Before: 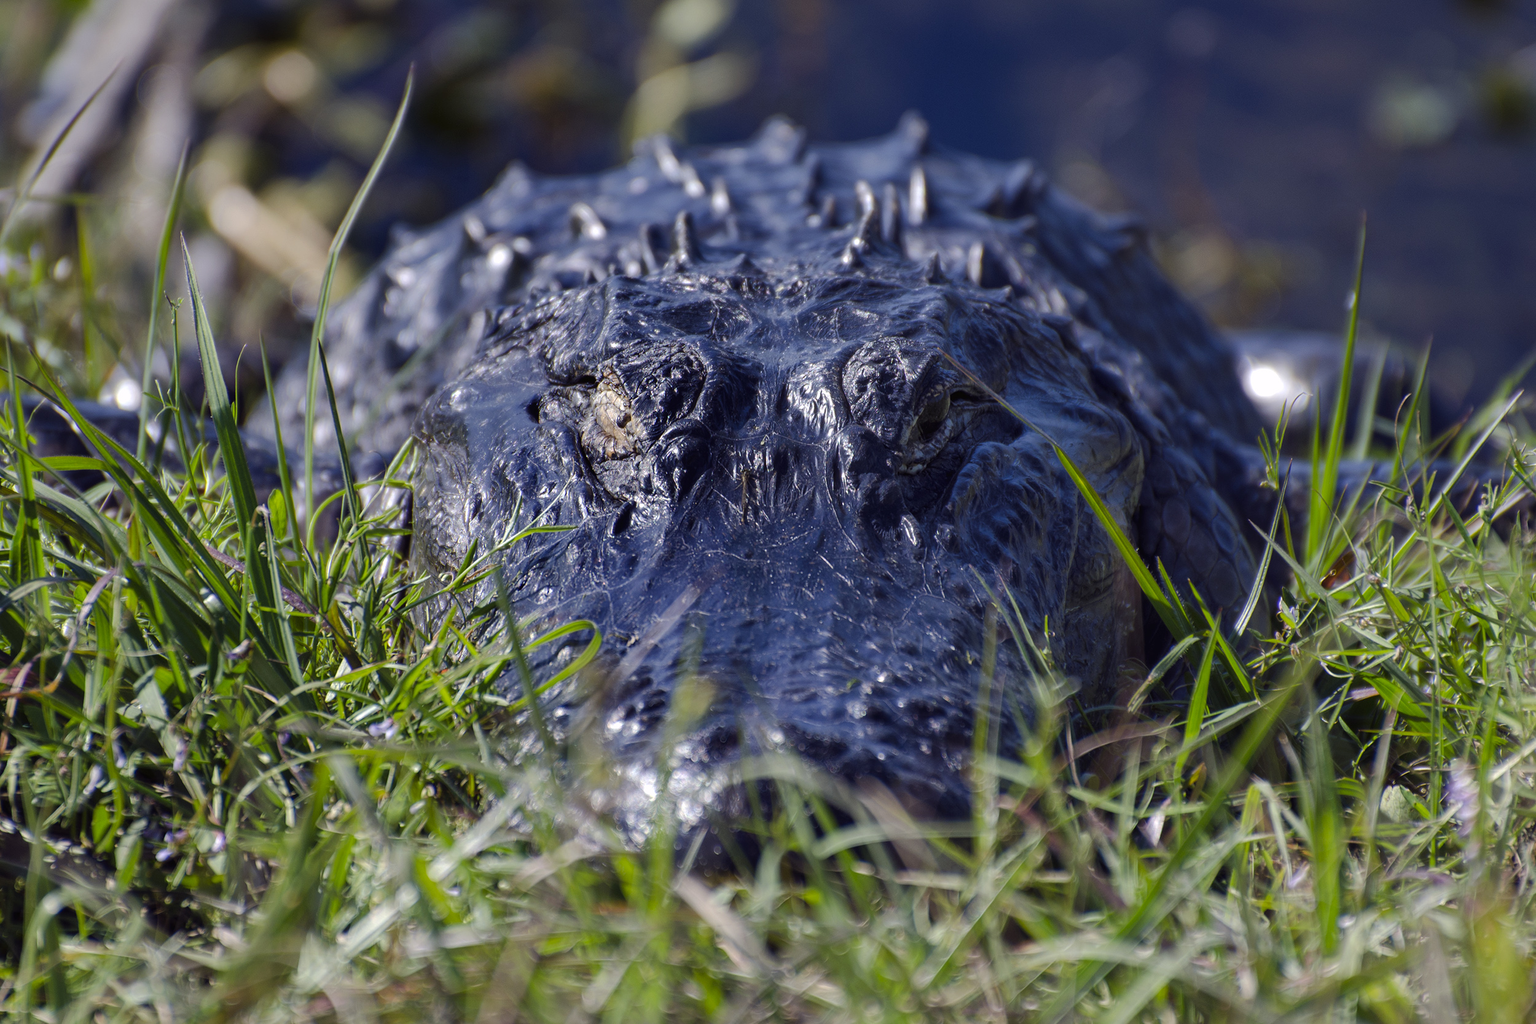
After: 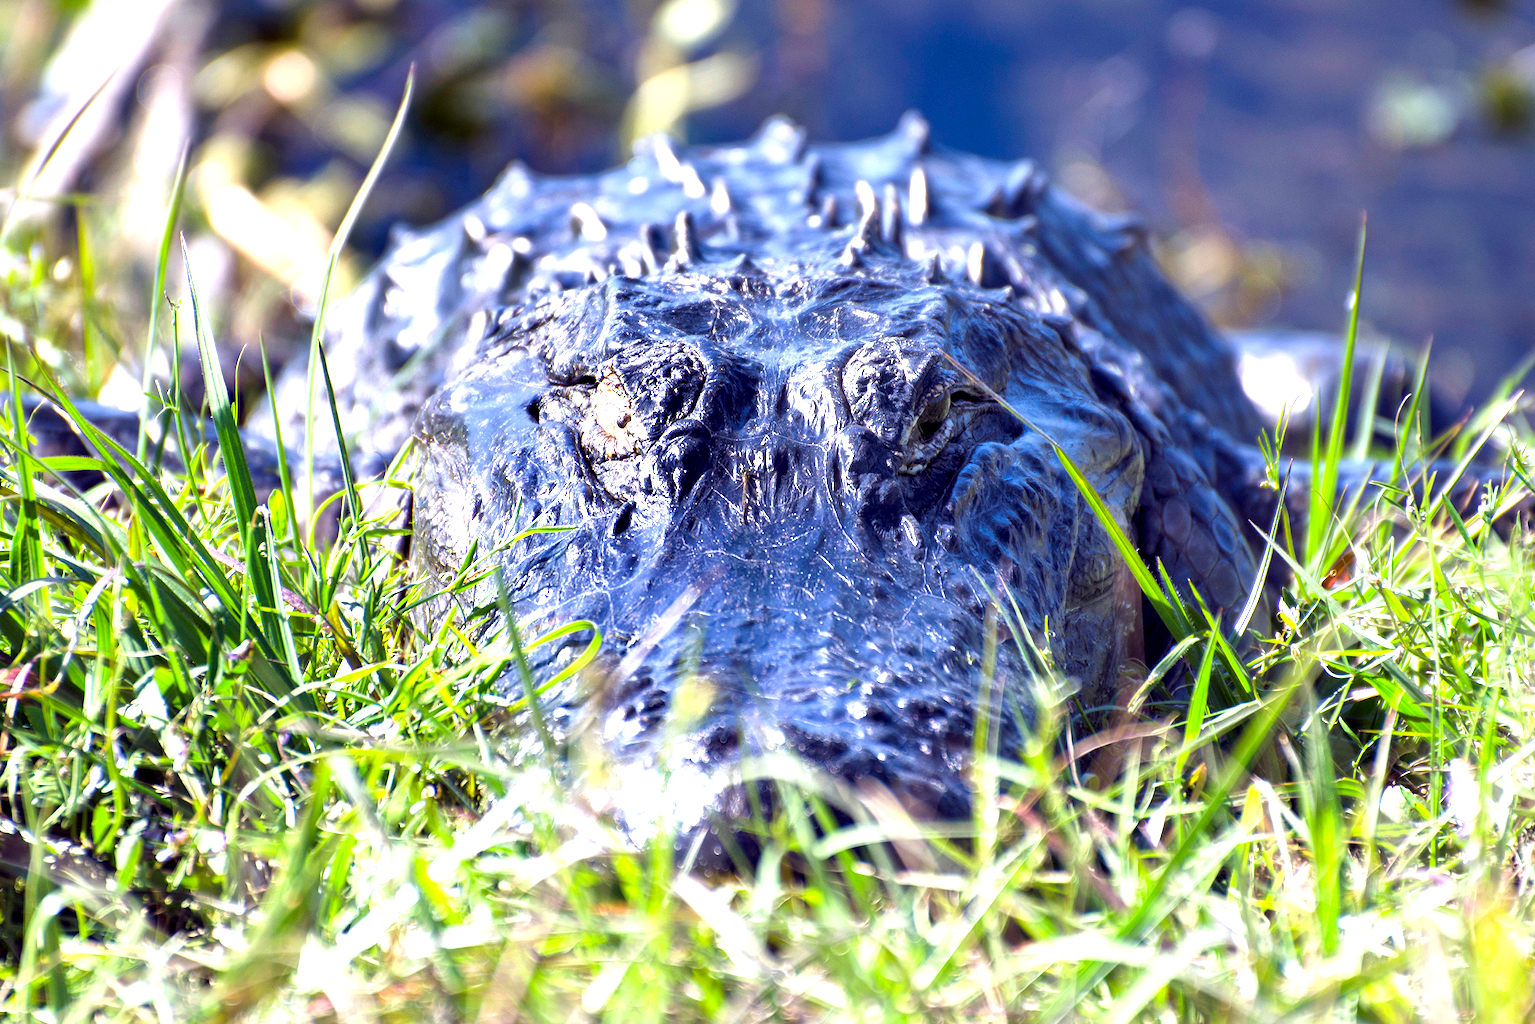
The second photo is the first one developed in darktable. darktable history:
exposure: black level correction 0.001, exposure 1.992 EV, compensate highlight preservation false
